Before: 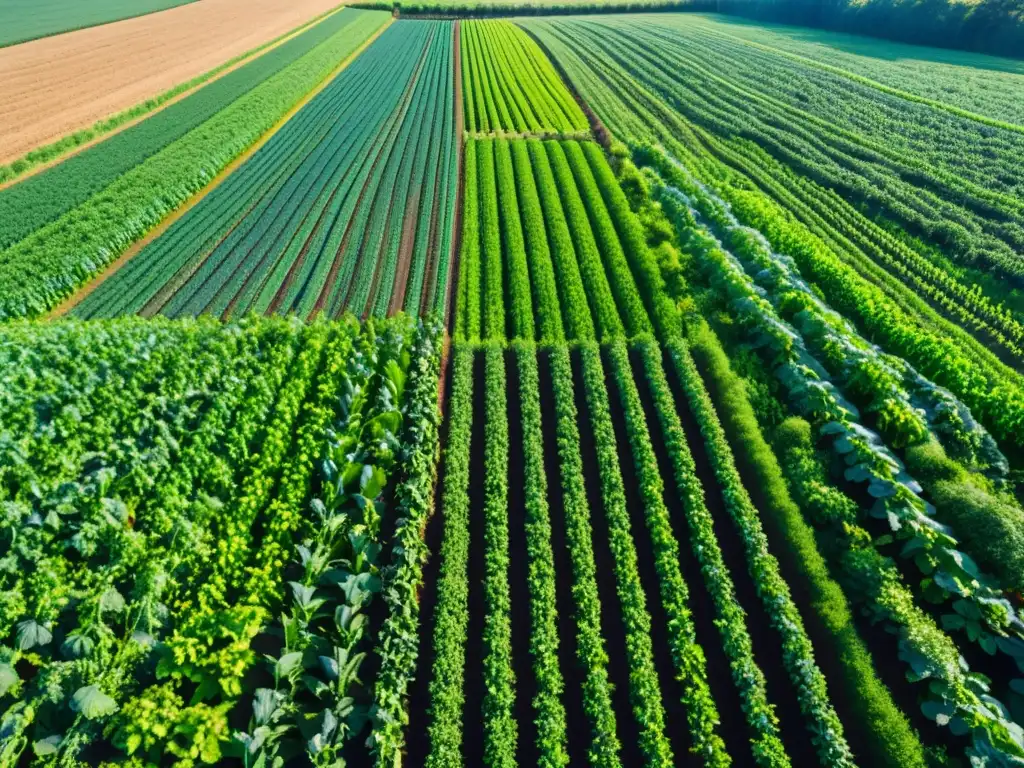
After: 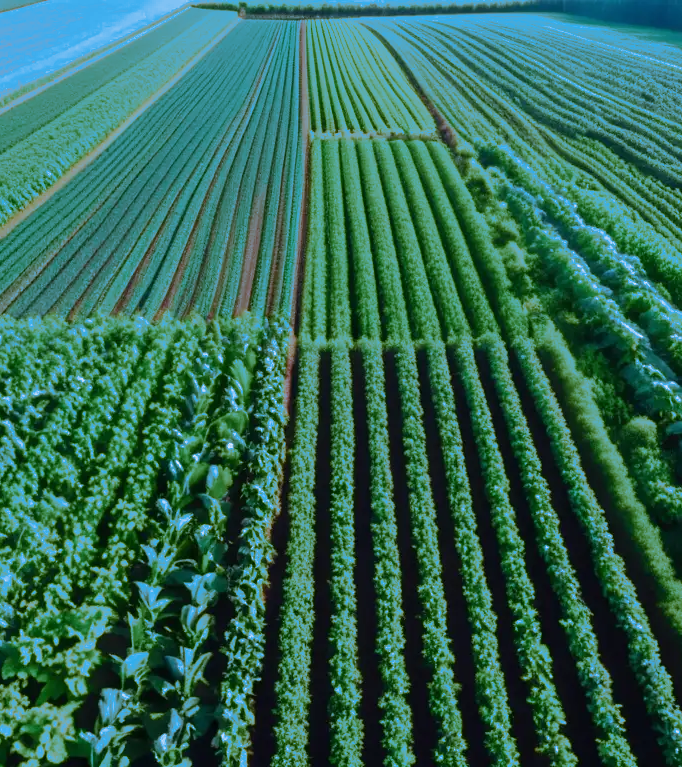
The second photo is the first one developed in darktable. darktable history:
crop and rotate: left 15.055%, right 18.278%
split-toning: shadows › hue 220°, shadows › saturation 0.64, highlights › hue 220°, highlights › saturation 0.64, balance 0, compress 5.22%
